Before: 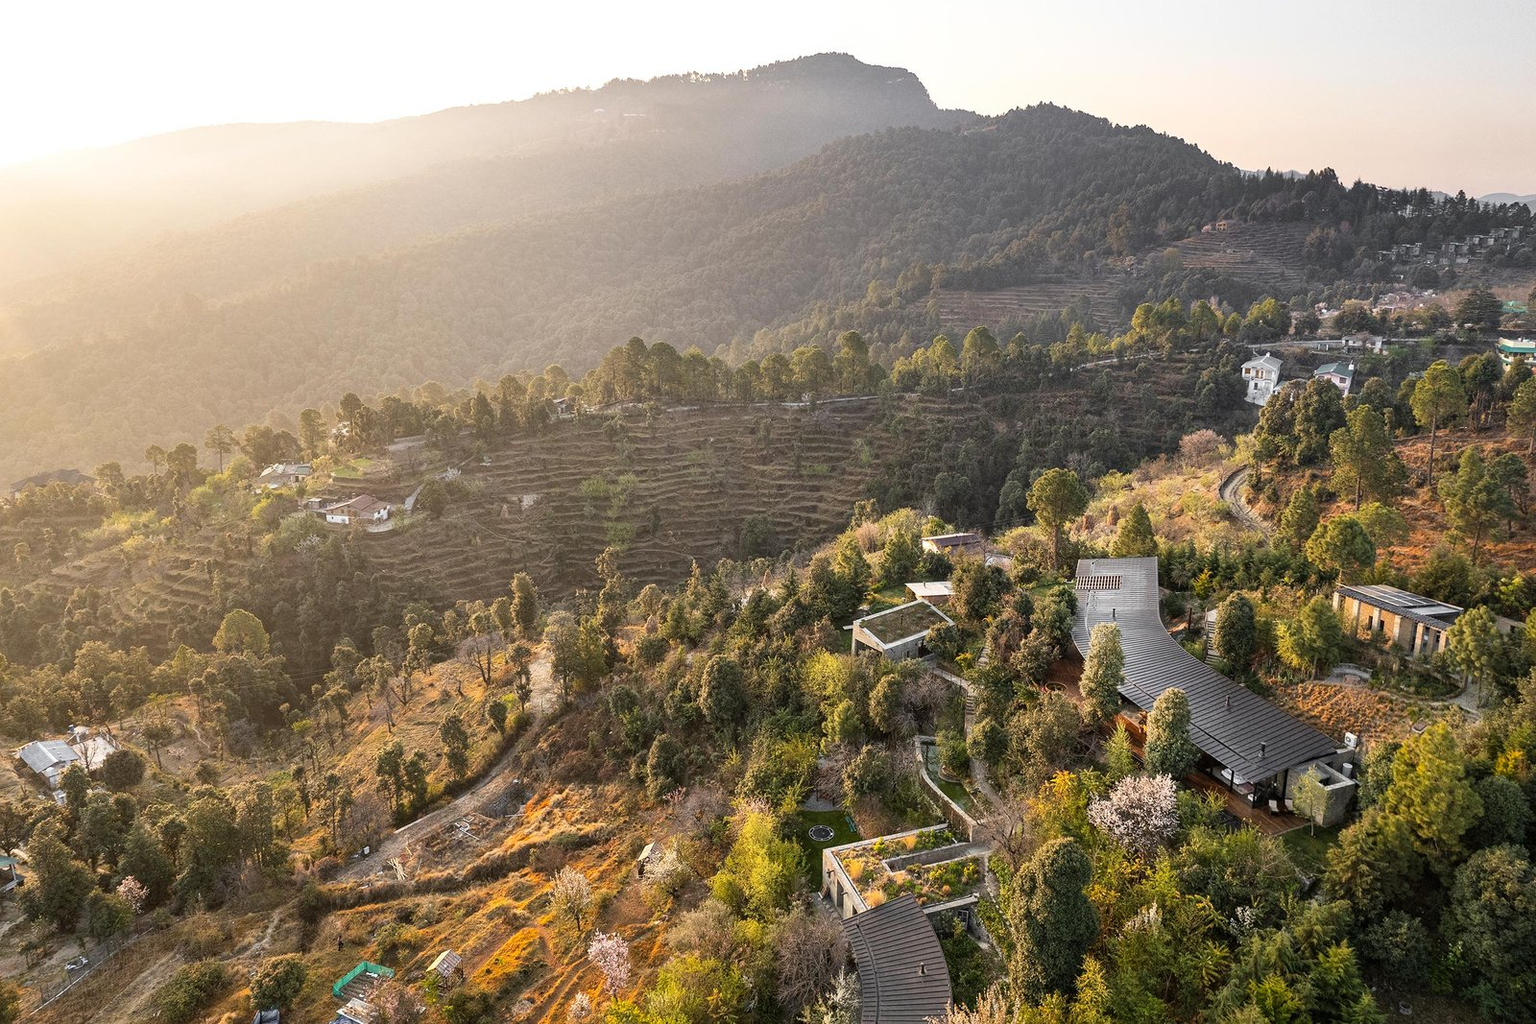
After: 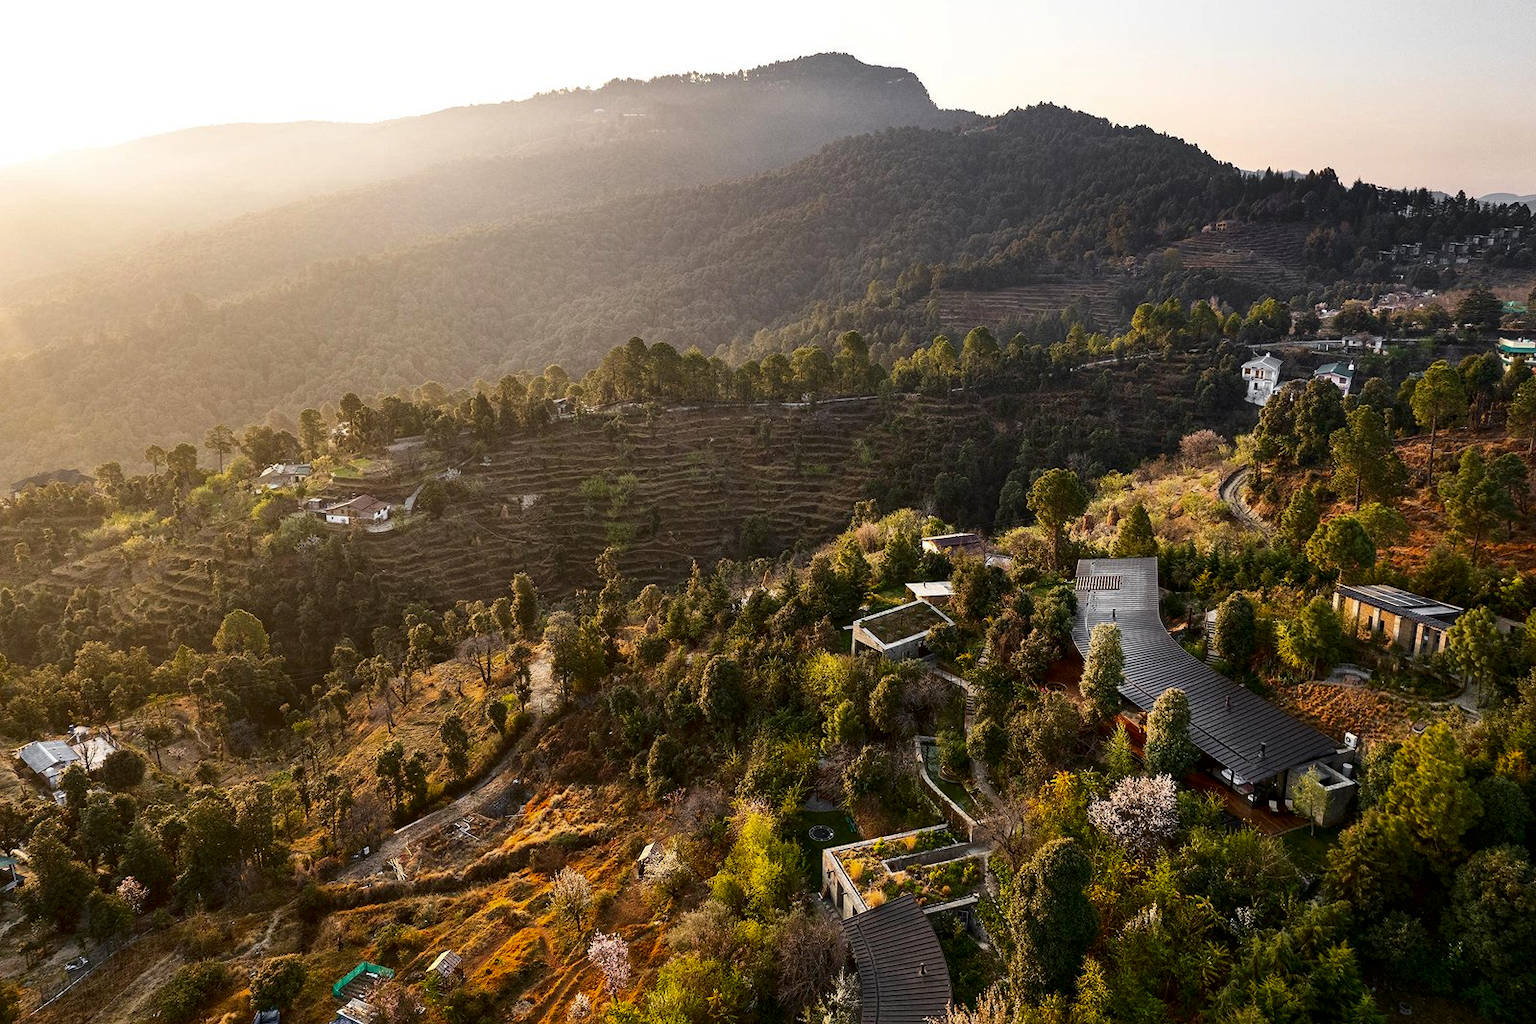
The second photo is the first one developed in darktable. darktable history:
contrast brightness saturation: contrast 0.096, brightness -0.27, saturation 0.145
